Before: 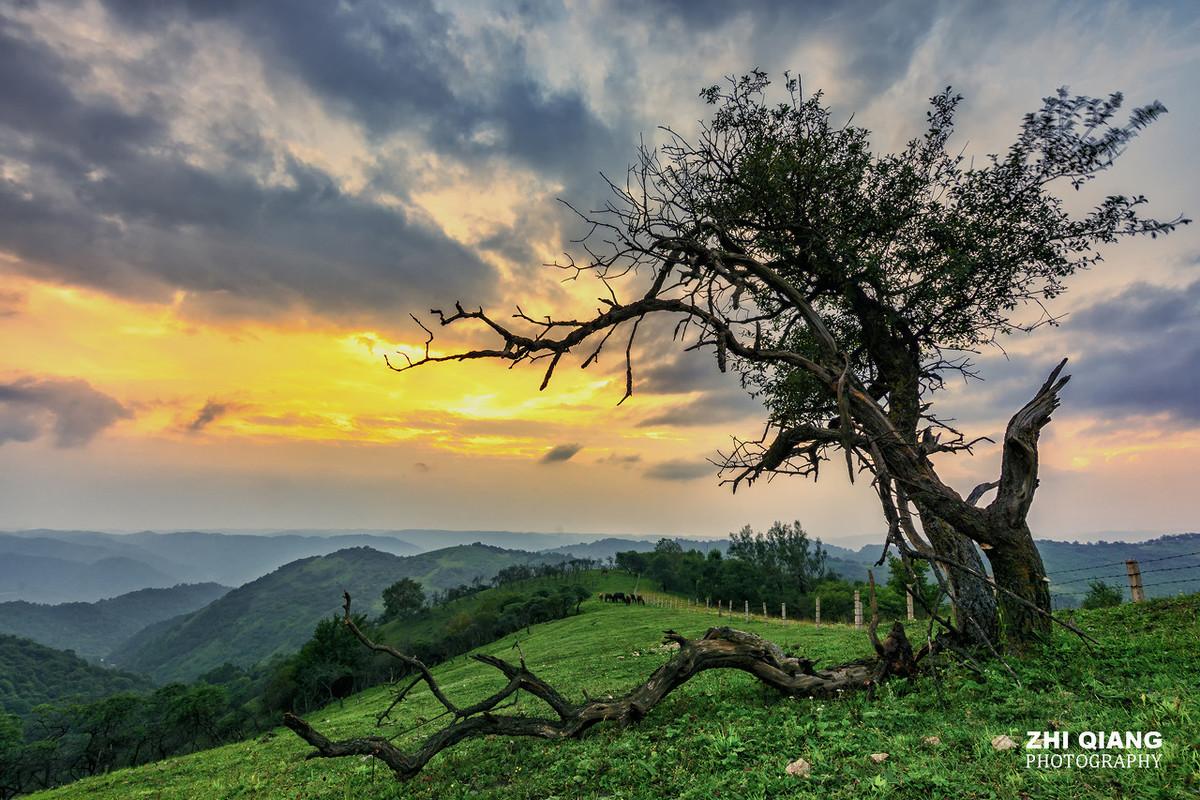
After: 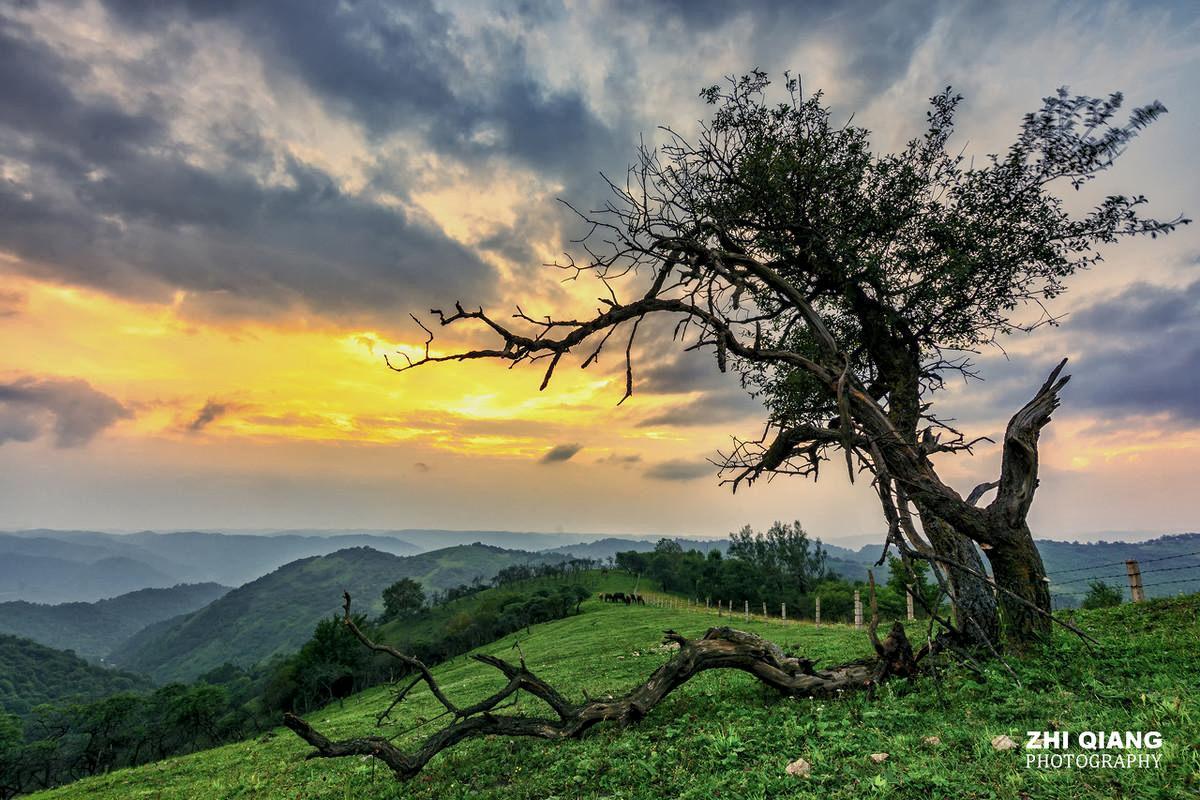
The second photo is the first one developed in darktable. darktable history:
local contrast: highlights 105%, shadows 100%, detail 119%, midtone range 0.2
